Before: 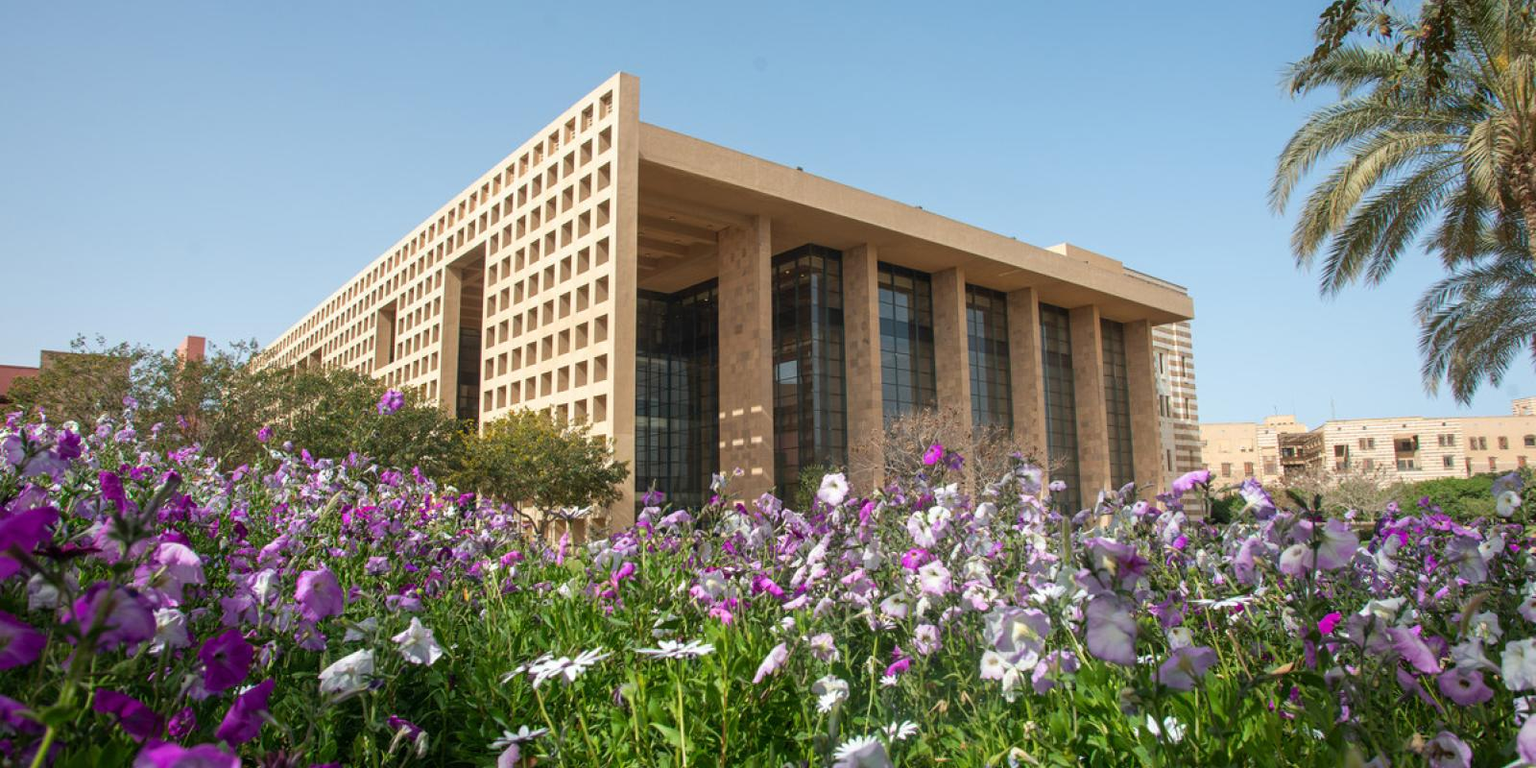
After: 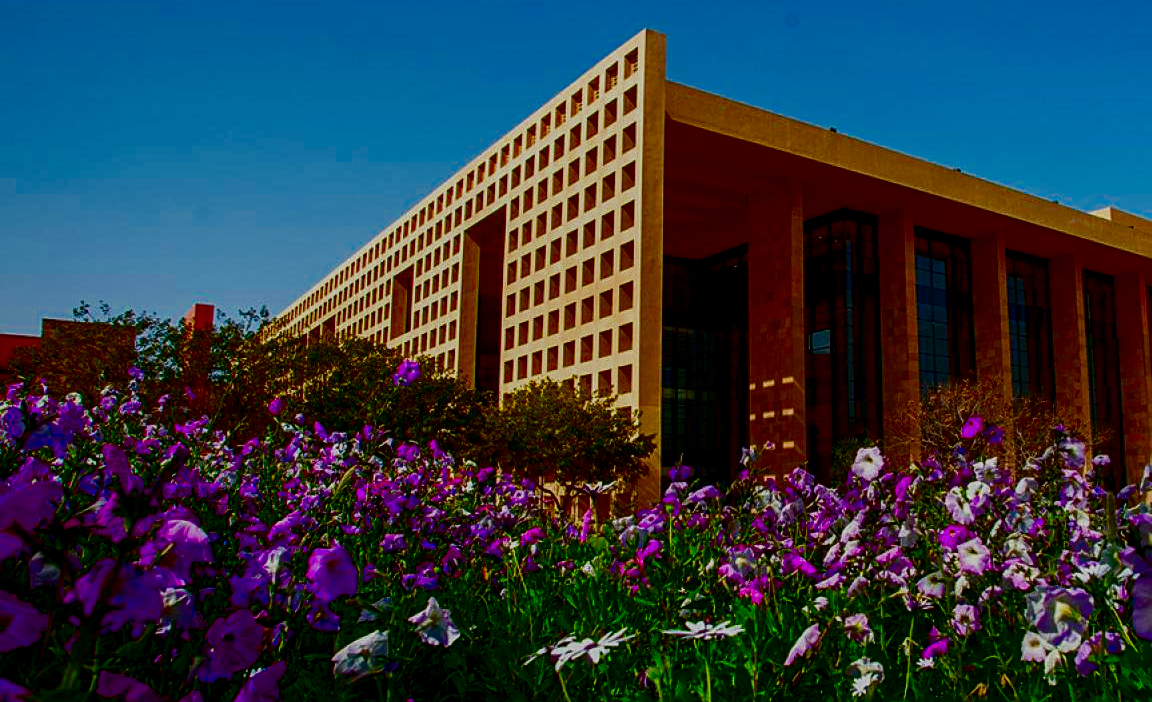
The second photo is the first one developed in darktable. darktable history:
contrast brightness saturation: brightness -1, saturation 1
sharpen: on, module defaults
local contrast: on, module defaults
crop: top 5.803%, right 27.864%, bottom 5.804%
color balance rgb: linear chroma grading › global chroma 16.62%, perceptual saturation grading › highlights -8.63%, perceptual saturation grading › mid-tones 18.66%, perceptual saturation grading › shadows 28.49%, perceptual brilliance grading › highlights 14.22%, perceptual brilliance grading › shadows -18.96%, global vibrance 27.71%
filmic rgb: black relative exposure -7.65 EV, white relative exposure 4.56 EV, hardness 3.61
